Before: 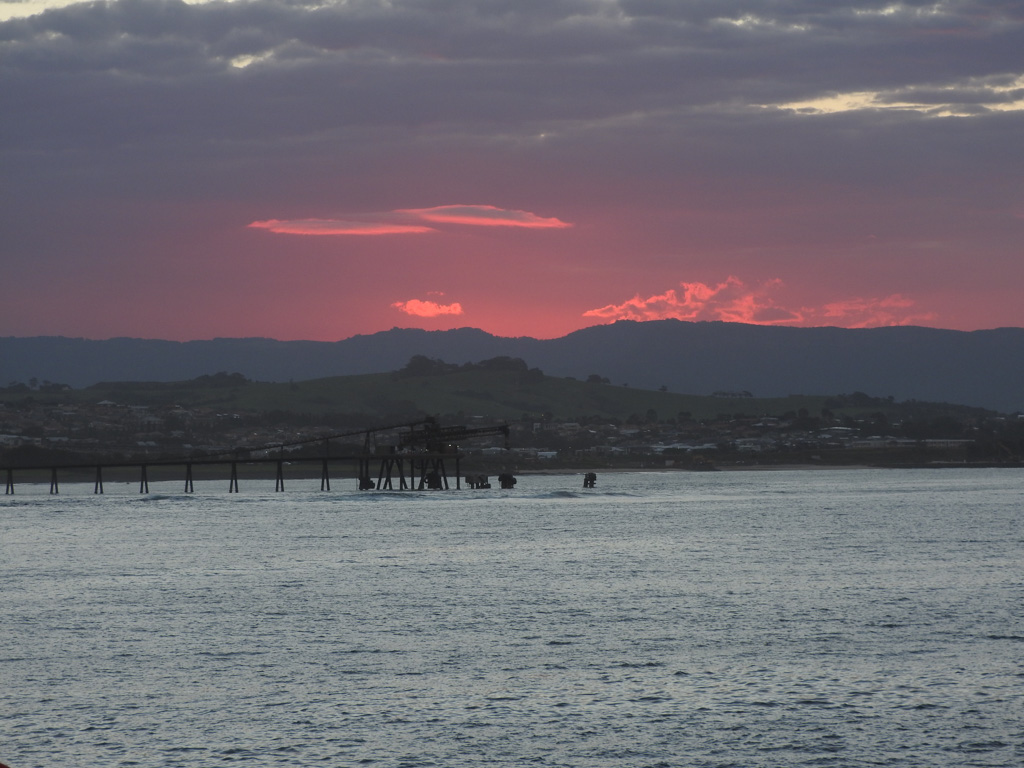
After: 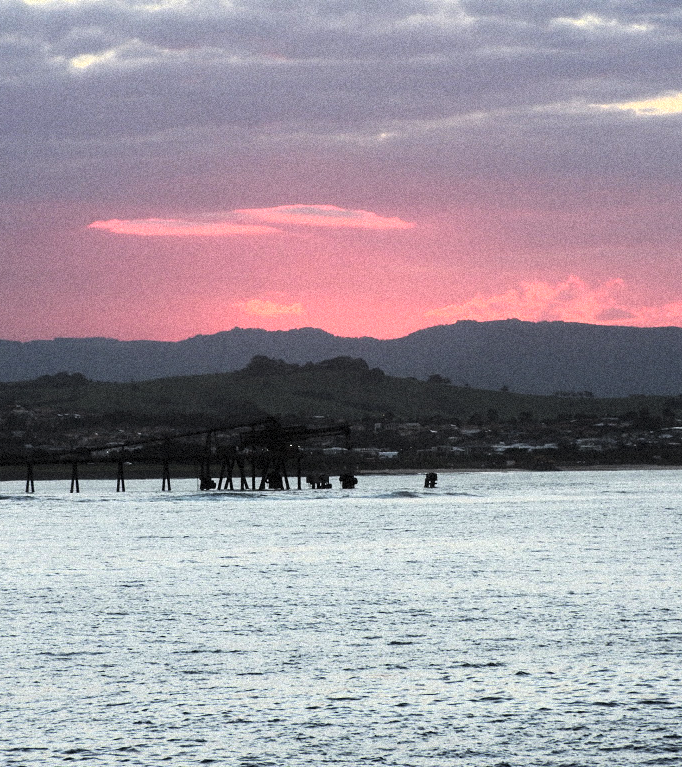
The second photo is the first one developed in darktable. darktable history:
crop and rotate: left 15.546%, right 17.787%
rgb curve: curves: ch0 [(0, 0) (0.21, 0.15) (0.24, 0.21) (0.5, 0.75) (0.75, 0.96) (0.89, 0.99) (1, 1)]; ch1 [(0, 0.02) (0.21, 0.13) (0.25, 0.2) (0.5, 0.67) (0.75, 0.9) (0.89, 0.97) (1, 1)]; ch2 [(0, 0.02) (0.21, 0.13) (0.25, 0.2) (0.5, 0.67) (0.75, 0.9) (0.89, 0.97) (1, 1)], compensate middle gray true
grain: coarseness 9.38 ISO, strength 34.99%, mid-tones bias 0%
